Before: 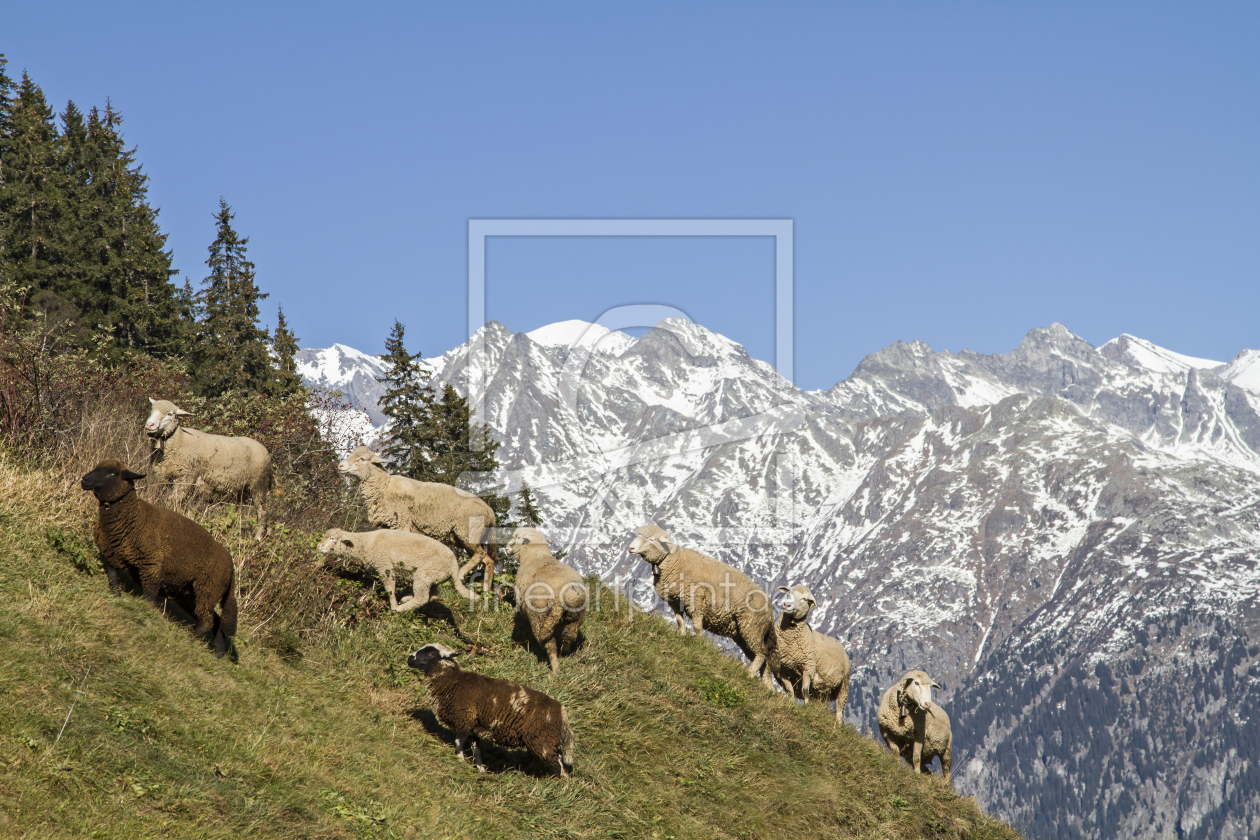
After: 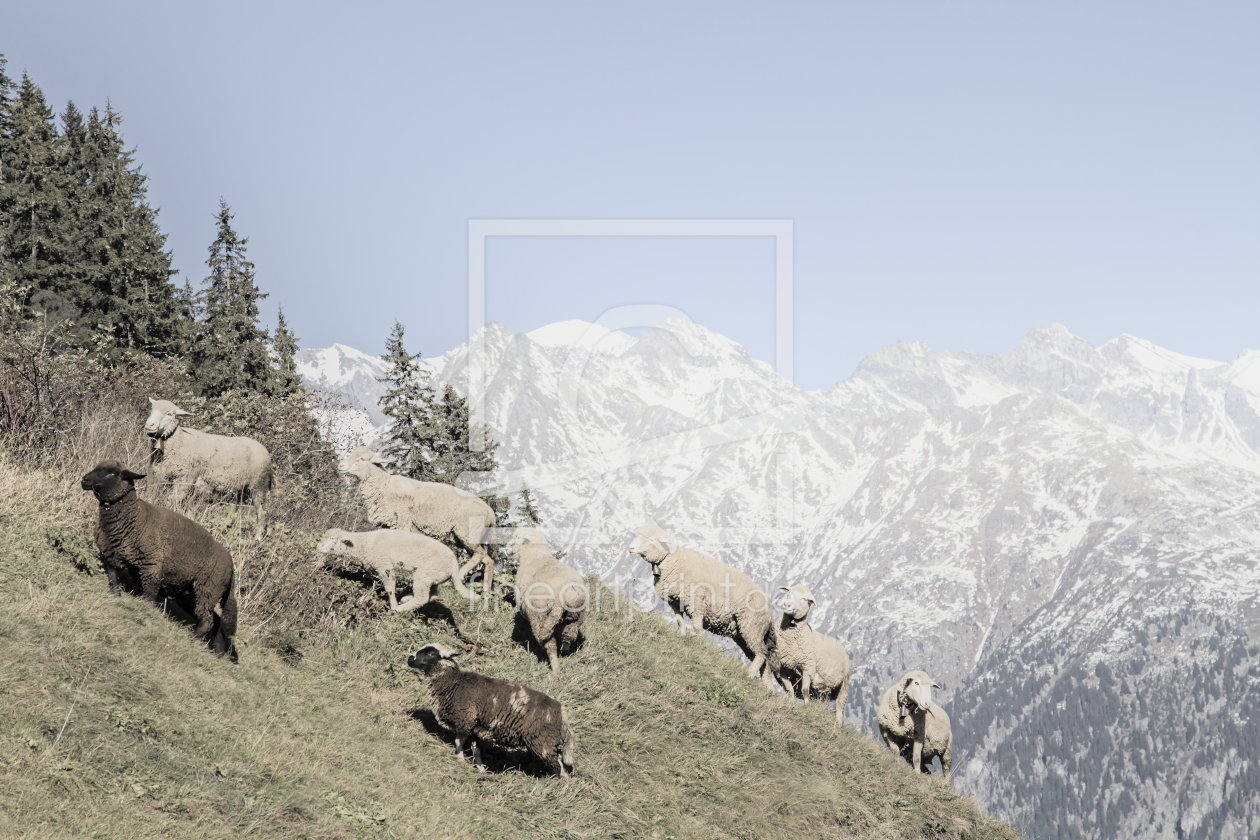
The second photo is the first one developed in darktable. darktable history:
contrast brightness saturation: brightness 0.181, saturation -0.503
exposure: exposure 0.168 EV, compensate highlight preservation false
filmic rgb: black relative exposure -7.65 EV, white relative exposure 4.56 EV, hardness 3.61, add noise in highlights 0.099, color science v4 (2020), iterations of high-quality reconstruction 0, type of noise poissonian
shadows and highlights: highlights 71.62, soften with gaussian
